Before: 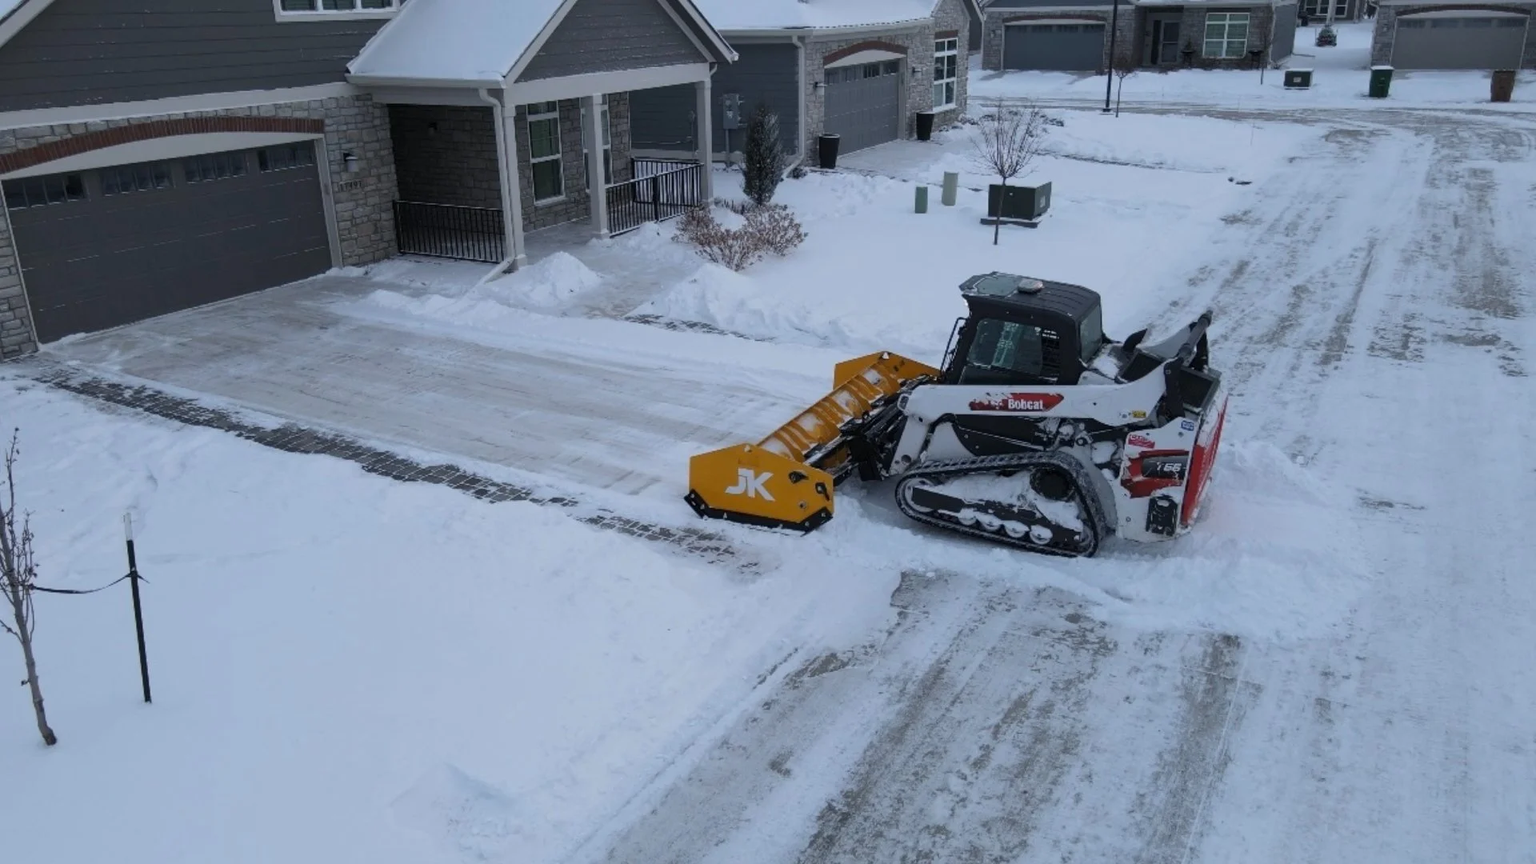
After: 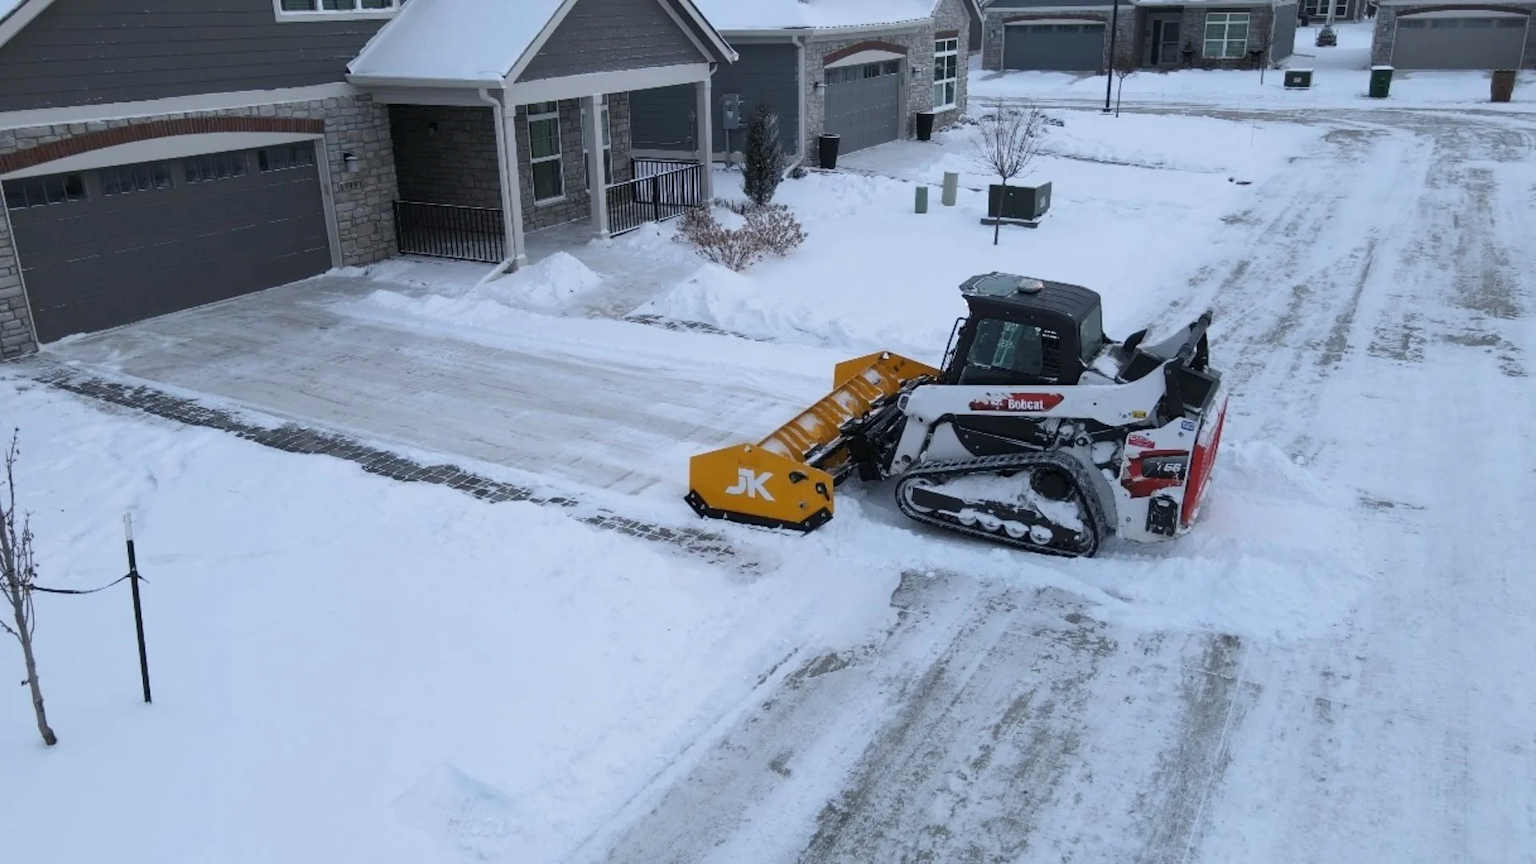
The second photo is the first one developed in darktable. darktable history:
base curve: curves: ch0 [(0, 0) (0.666, 0.806) (1, 1)]
